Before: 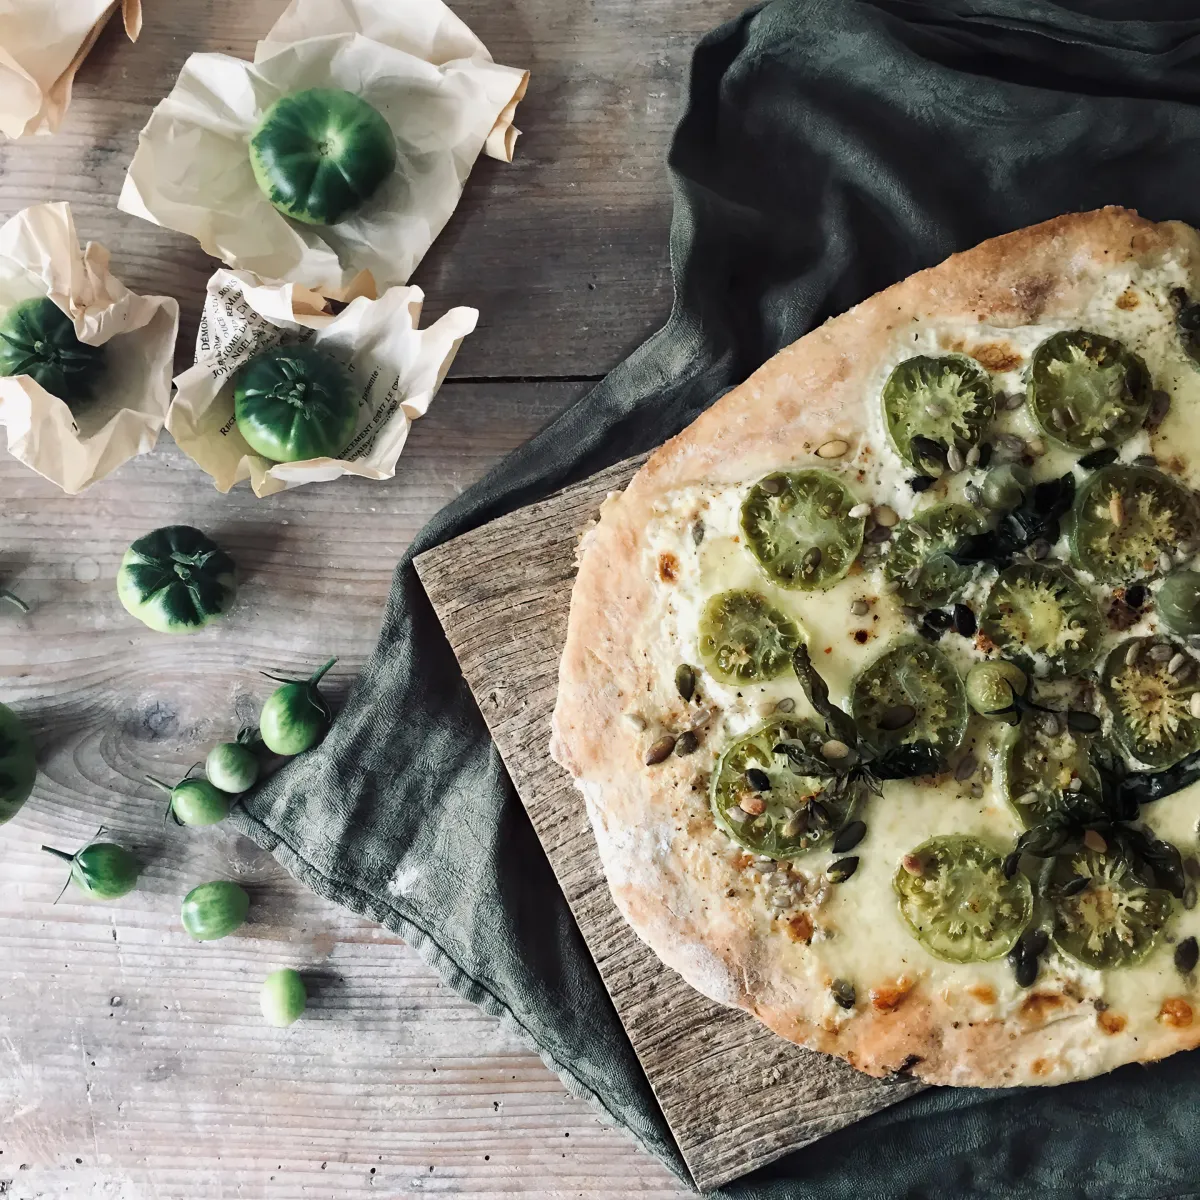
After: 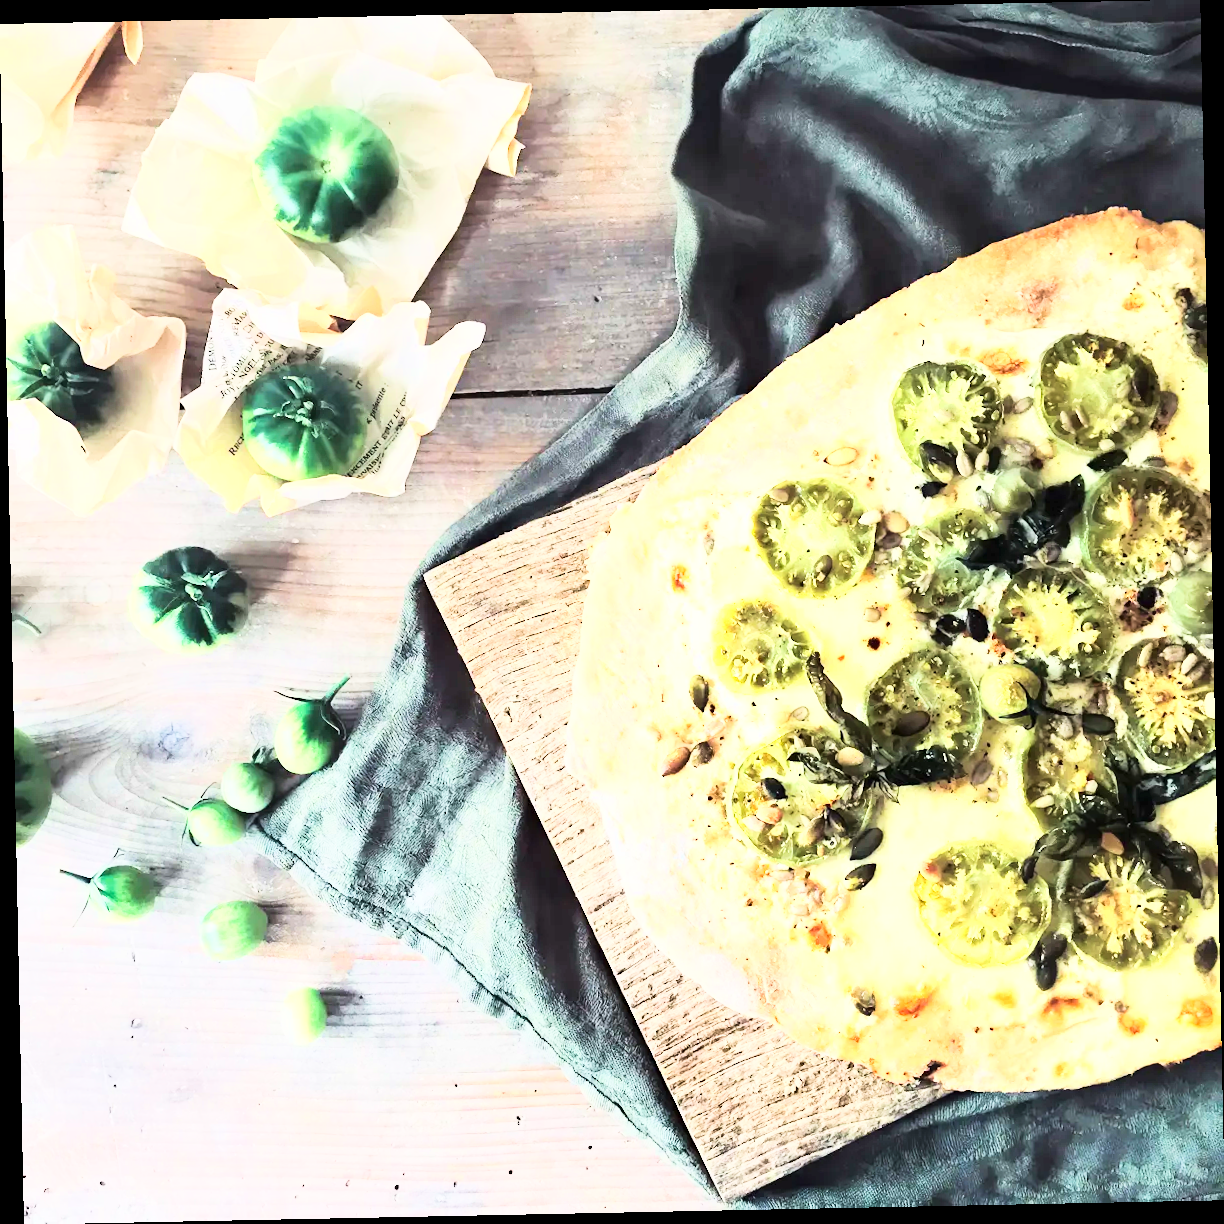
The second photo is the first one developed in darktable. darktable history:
tone curve: curves: ch0 [(0, 0) (0.417, 0.851) (1, 1)]
velvia: on, module defaults
rotate and perspective: rotation -1.17°, automatic cropping off
